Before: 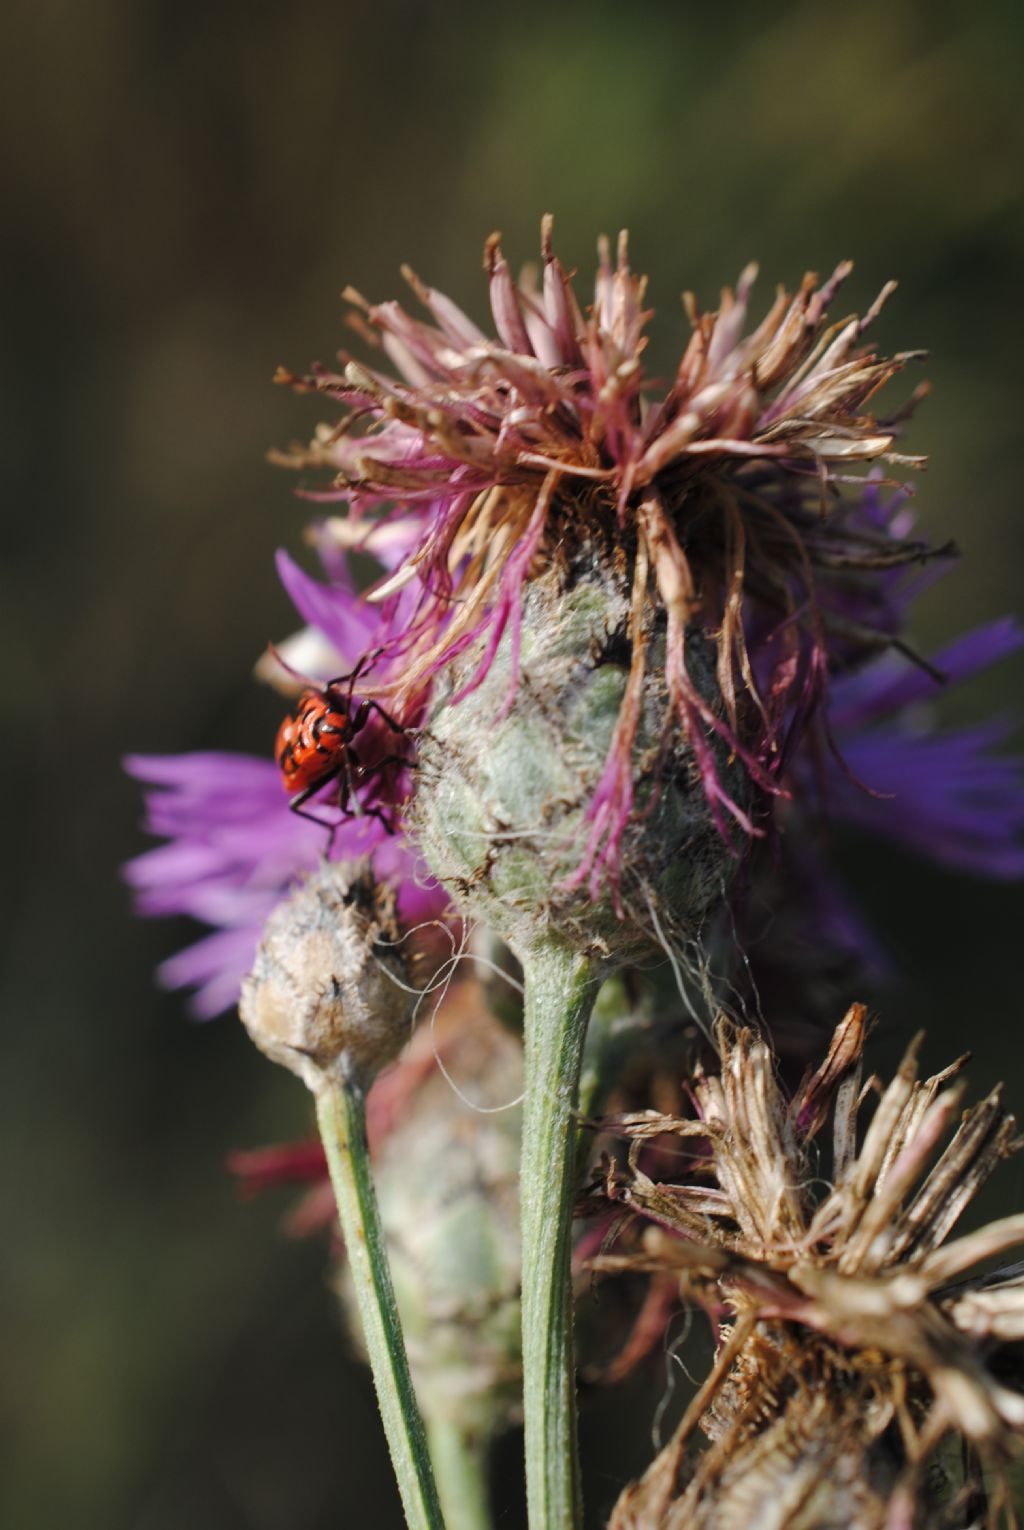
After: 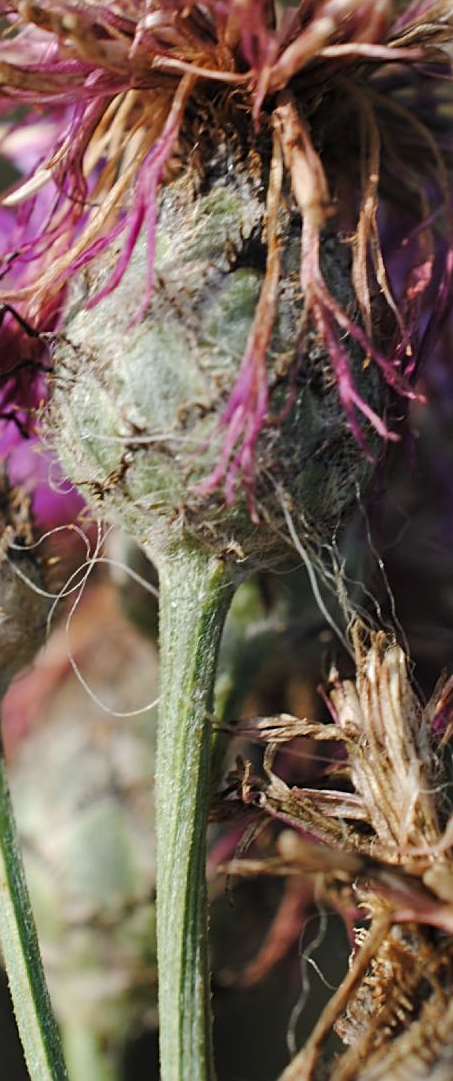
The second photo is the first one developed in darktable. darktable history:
crop: left 35.676%, top 25.921%, right 19.992%, bottom 3.413%
sharpen: on, module defaults
shadows and highlights: soften with gaussian
